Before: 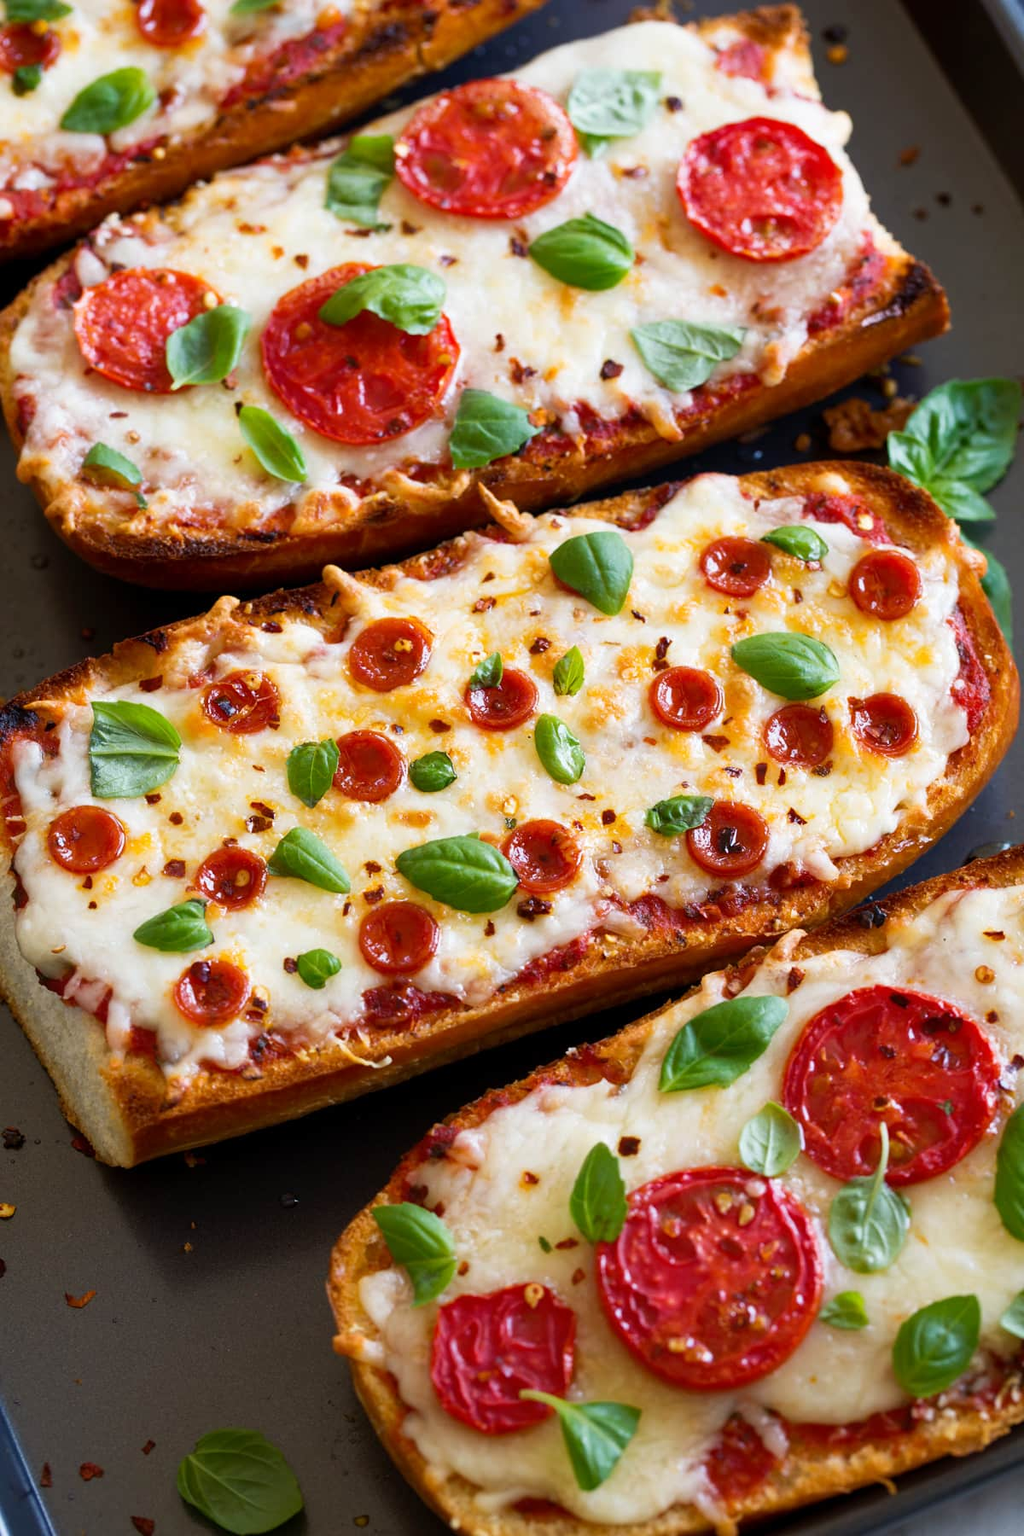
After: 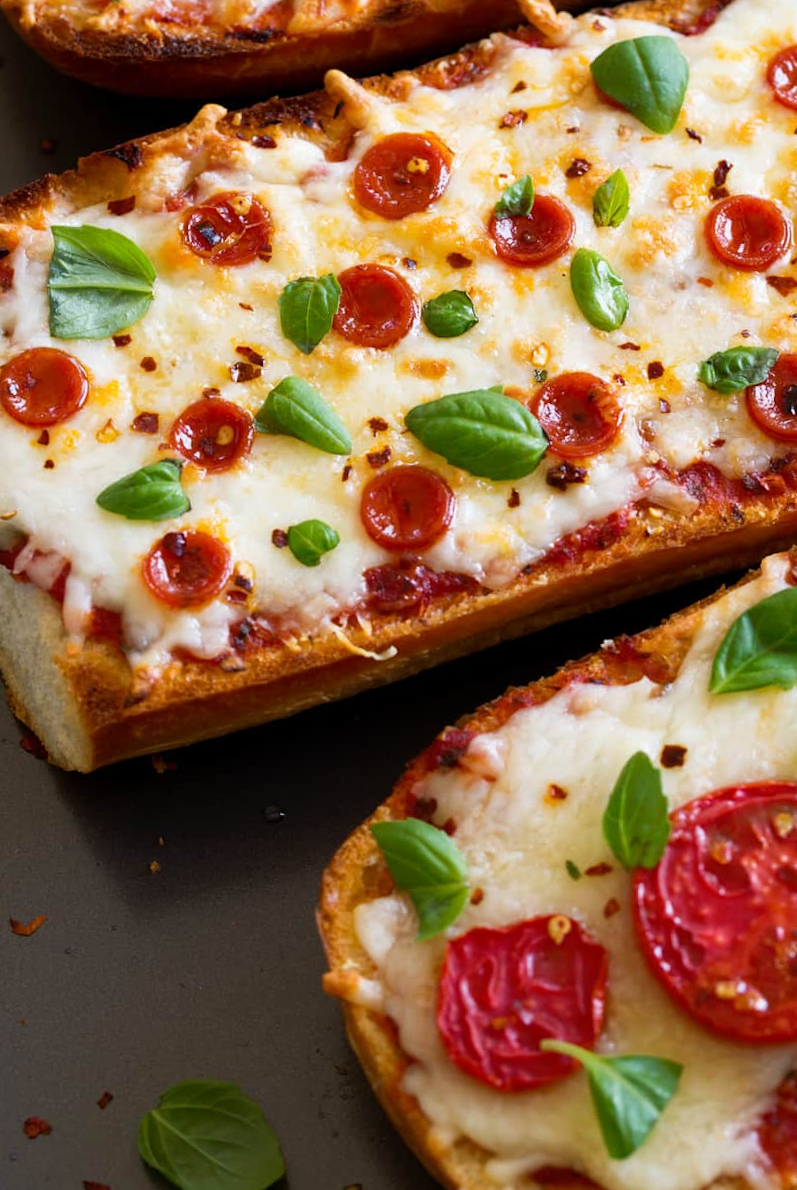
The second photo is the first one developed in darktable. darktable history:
crop and rotate: angle -0.881°, left 3.735%, top 32.36%, right 28.284%
